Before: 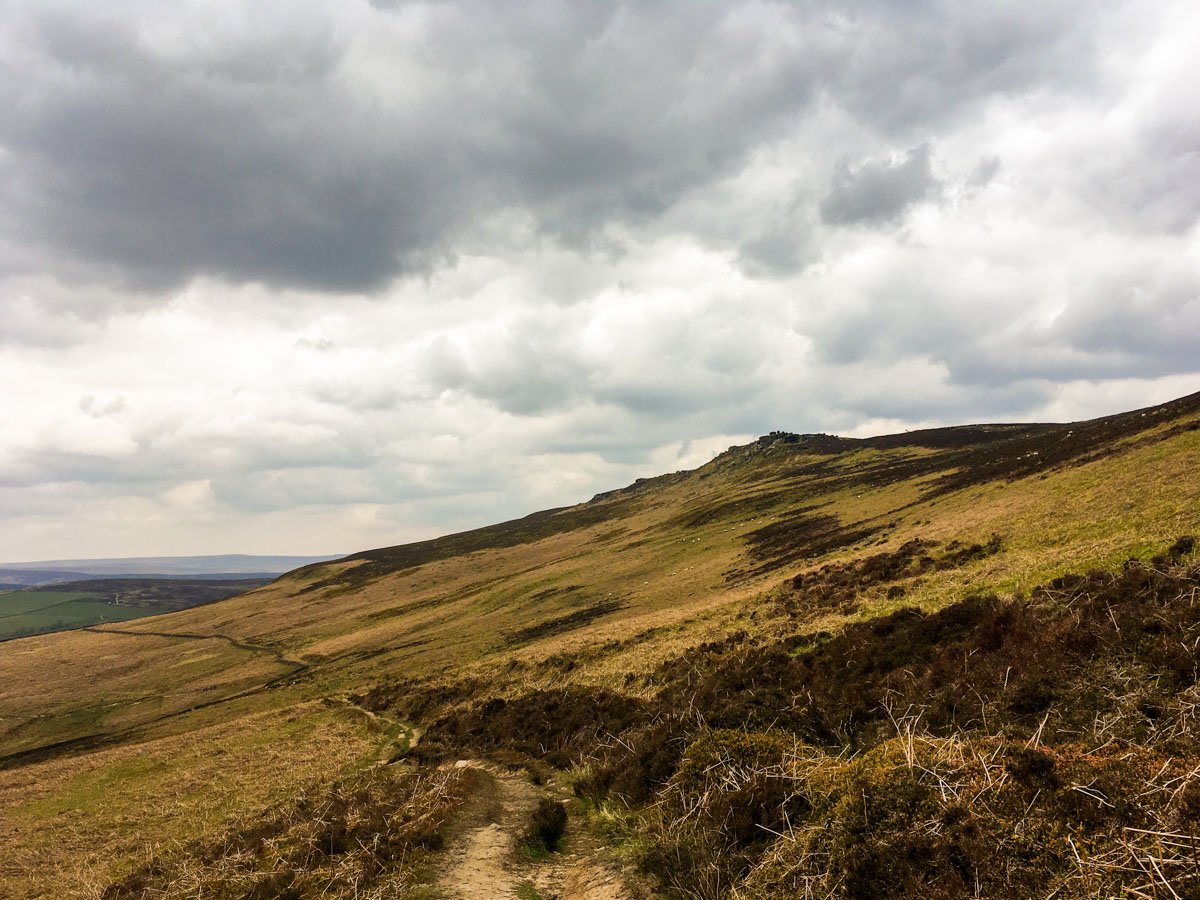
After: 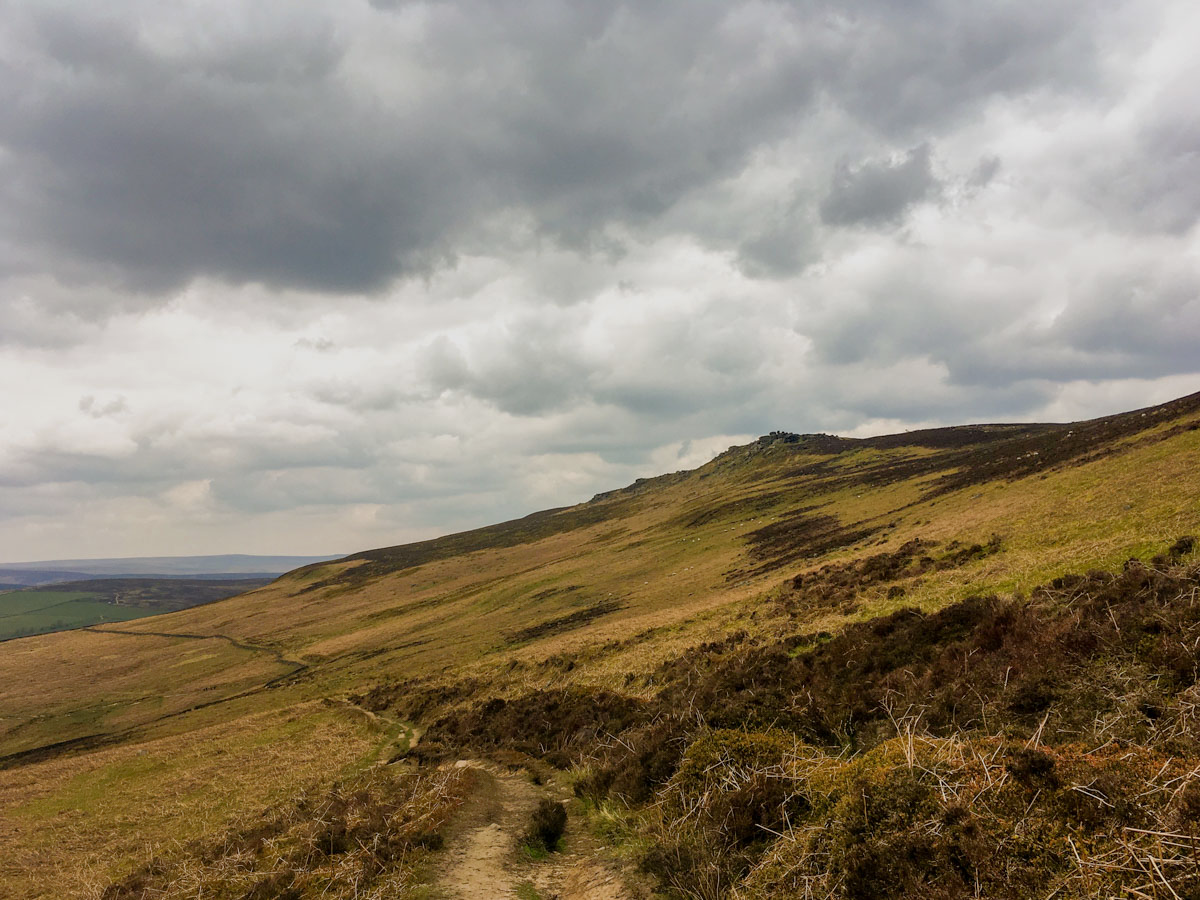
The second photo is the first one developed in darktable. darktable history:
tone equalizer: -8 EV 0.225 EV, -7 EV 0.38 EV, -6 EV 0.438 EV, -5 EV 0.271 EV, -3 EV -0.266 EV, -2 EV -0.41 EV, -1 EV -0.428 EV, +0 EV -0.265 EV, edges refinement/feathering 500, mask exposure compensation -1.57 EV, preserve details no
